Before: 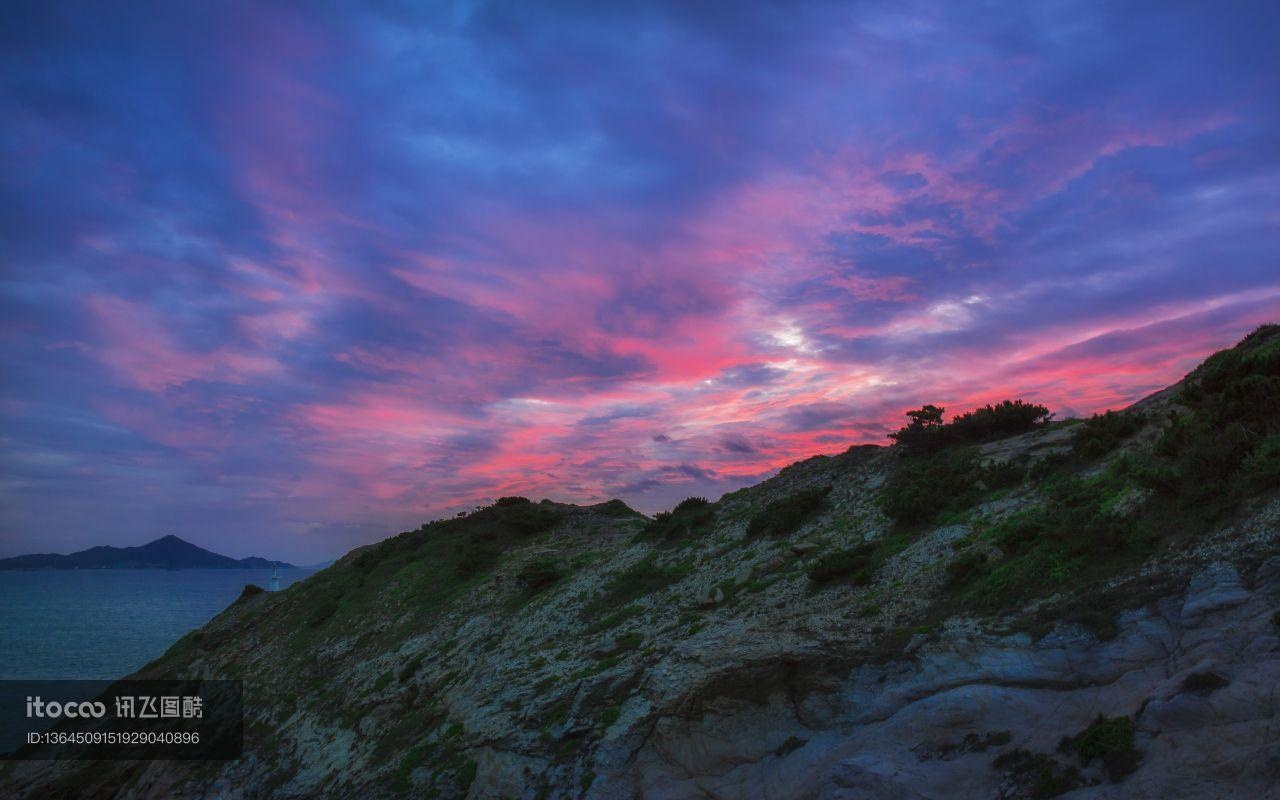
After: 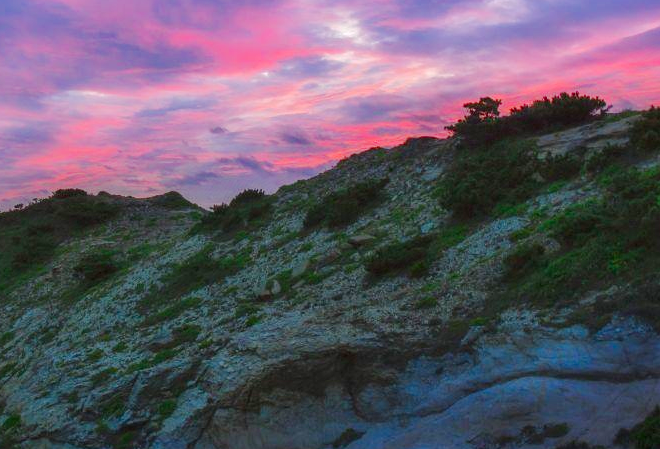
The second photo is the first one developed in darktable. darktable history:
base curve: curves: ch0 [(0, 0) (0.158, 0.273) (0.879, 0.895) (1, 1)], preserve colors none
crop: left 34.634%, top 38.558%, right 13.783%, bottom 5.262%
color balance rgb: highlights gain › chroma 0.251%, highlights gain › hue 331.82°, perceptual saturation grading › global saturation 29.875%
